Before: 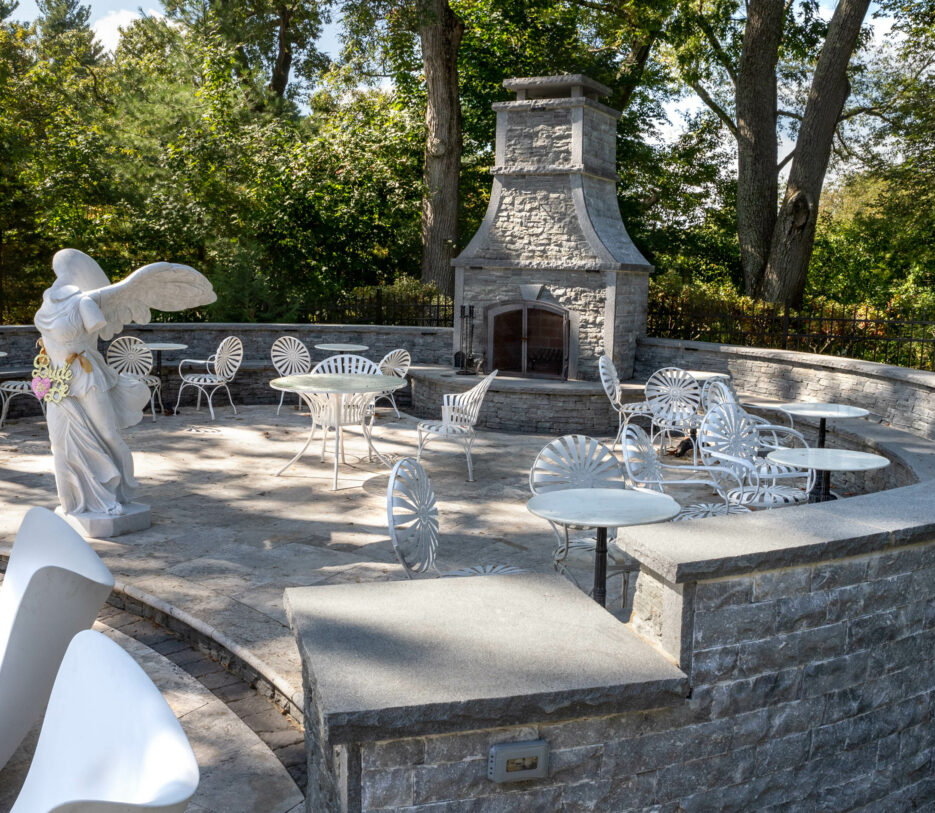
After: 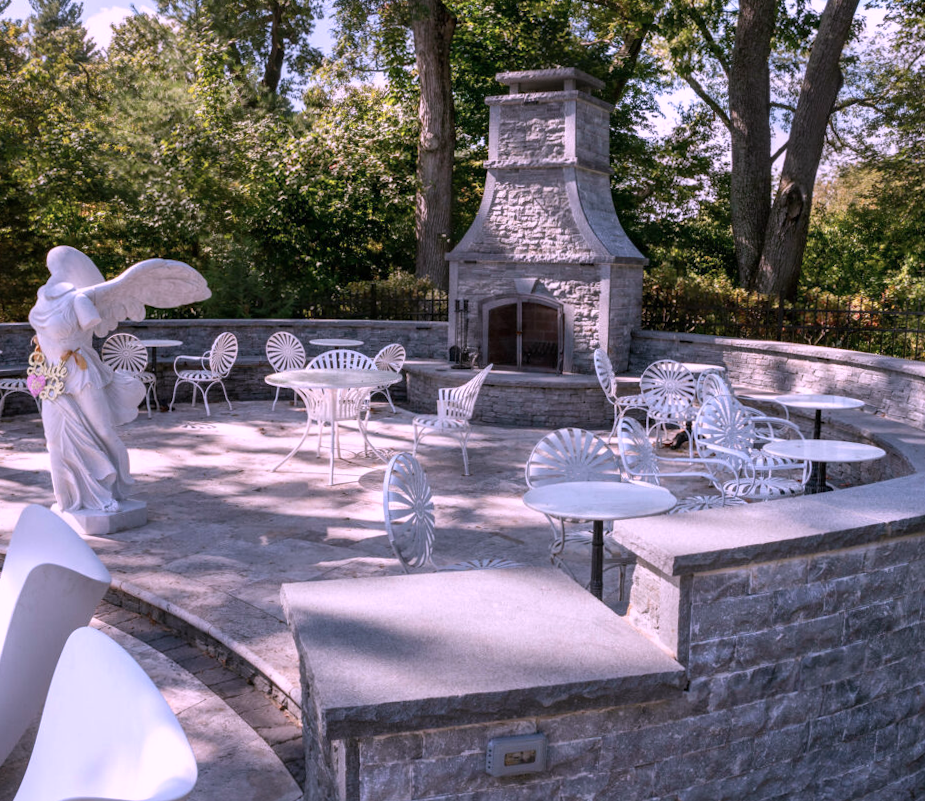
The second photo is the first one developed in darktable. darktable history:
color correction: highlights a* 15.46, highlights b* -20.56
rotate and perspective: rotation -0.45°, automatic cropping original format, crop left 0.008, crop right 0.992, crop top 0.012, crop bottom 0.988
